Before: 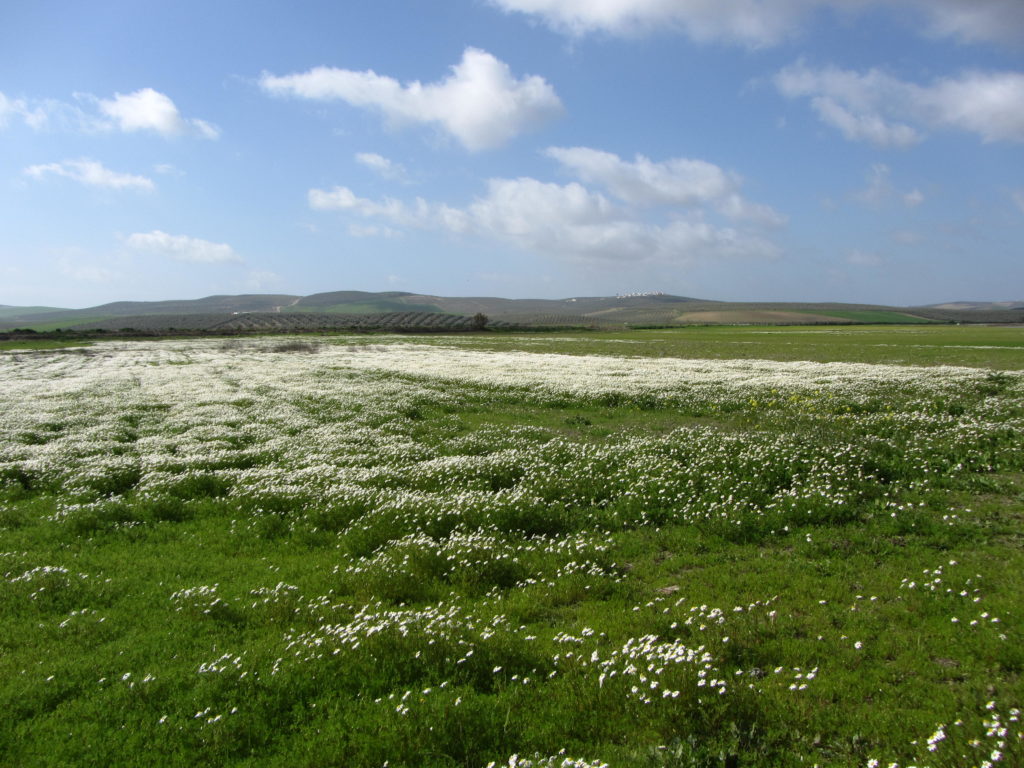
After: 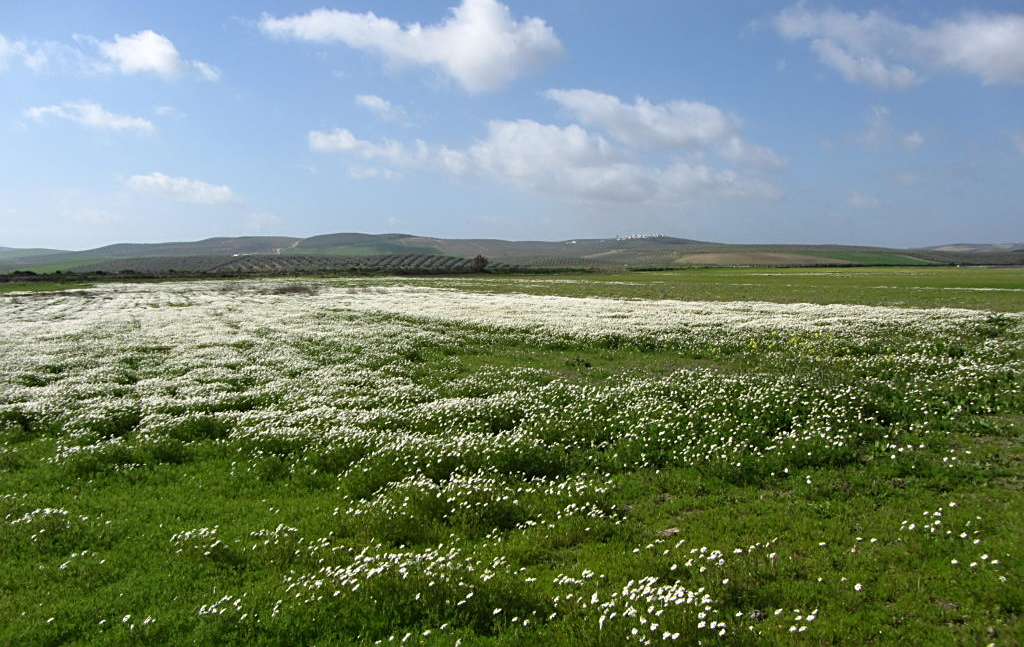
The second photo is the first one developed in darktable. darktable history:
crop: top 7.581%, bottom 8.156%
sharpen: on, module defaults
